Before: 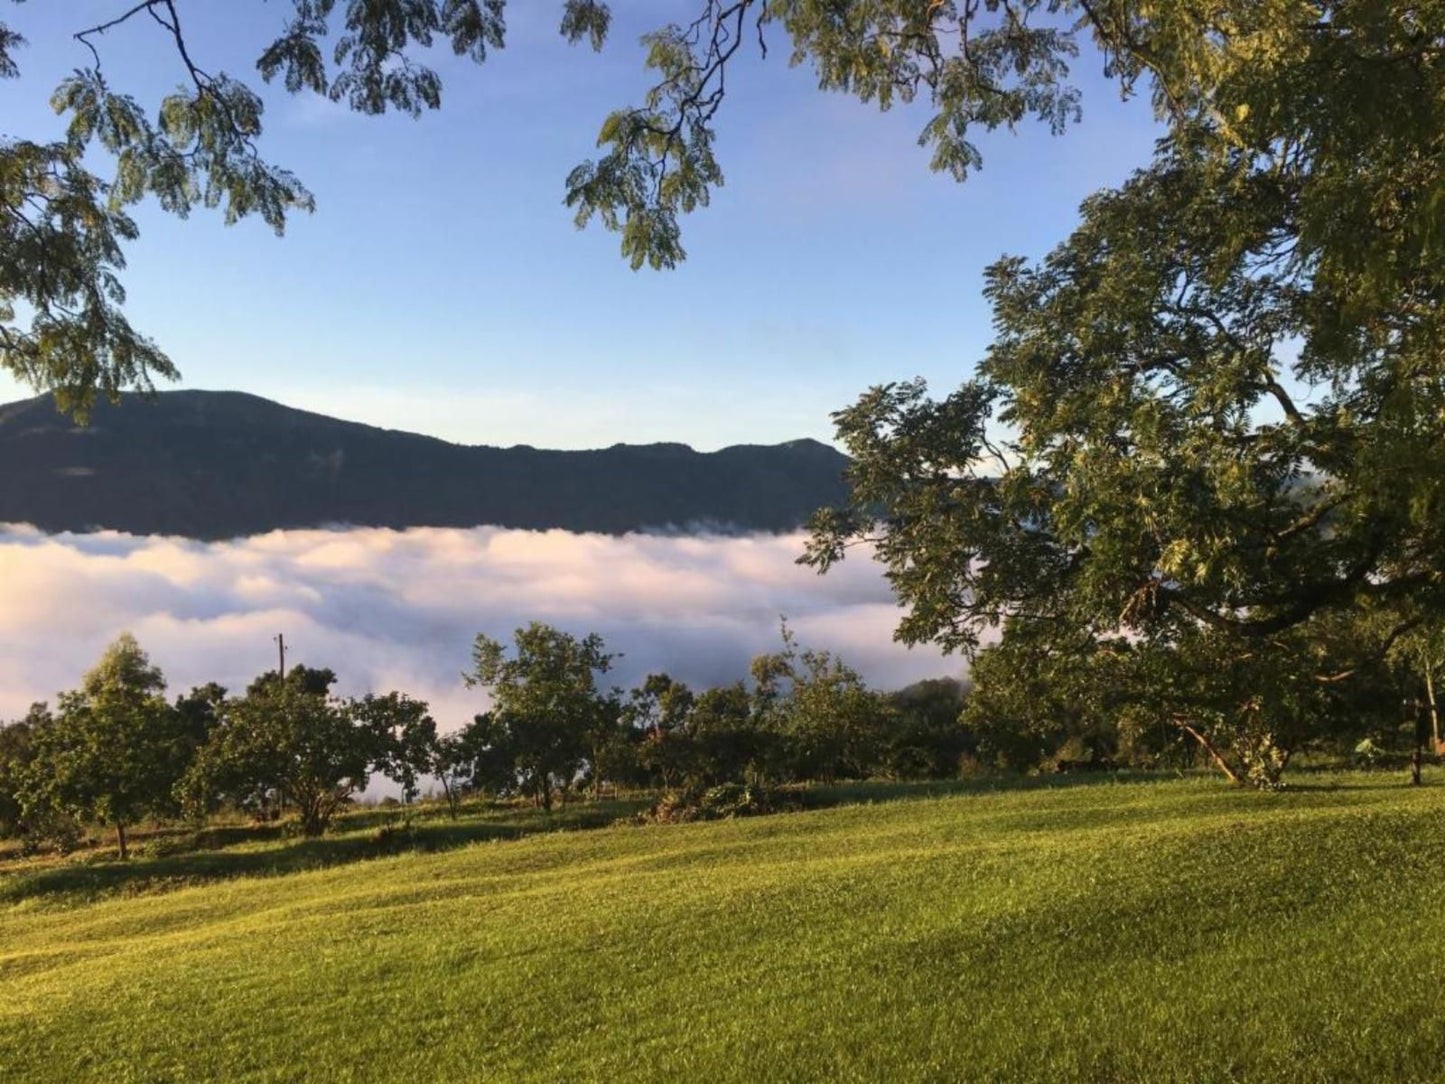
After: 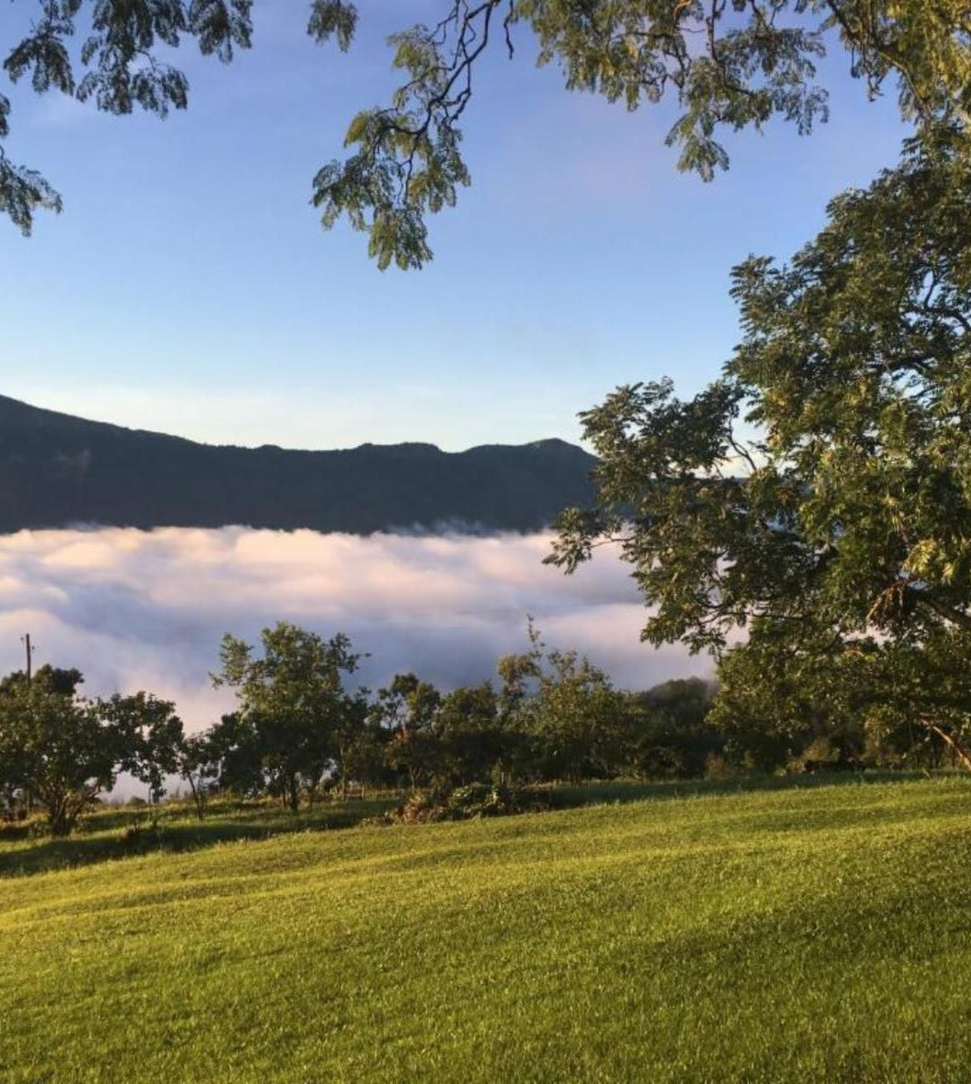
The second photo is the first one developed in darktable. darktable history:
crop and rotate: left 17.556%, right 15.239%
